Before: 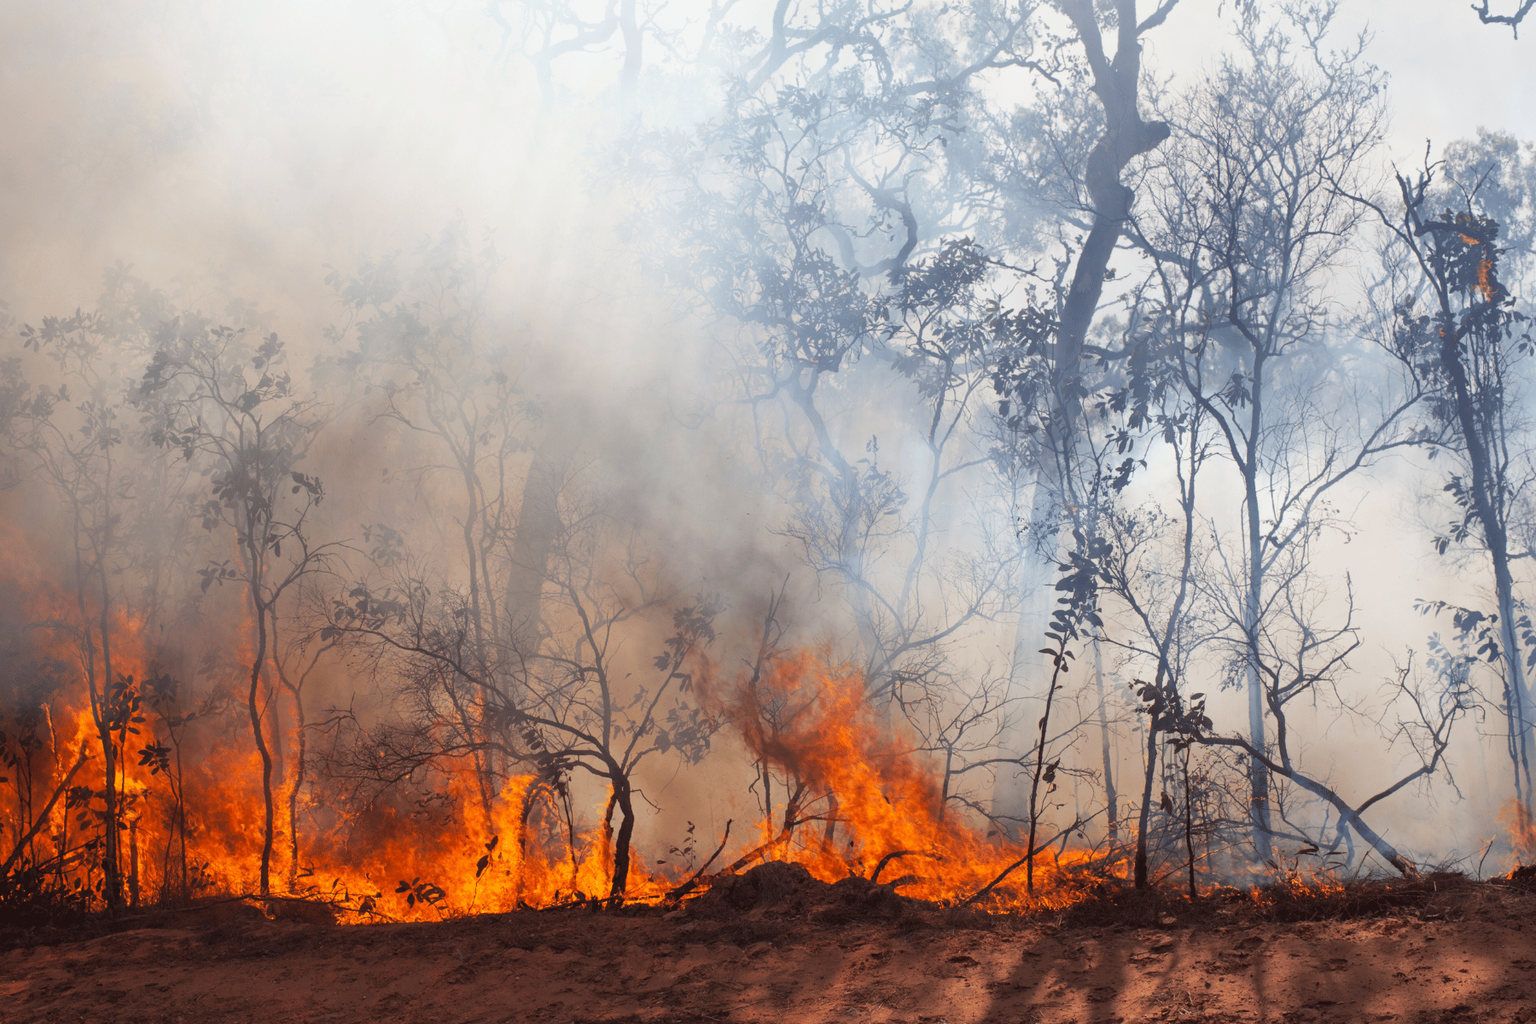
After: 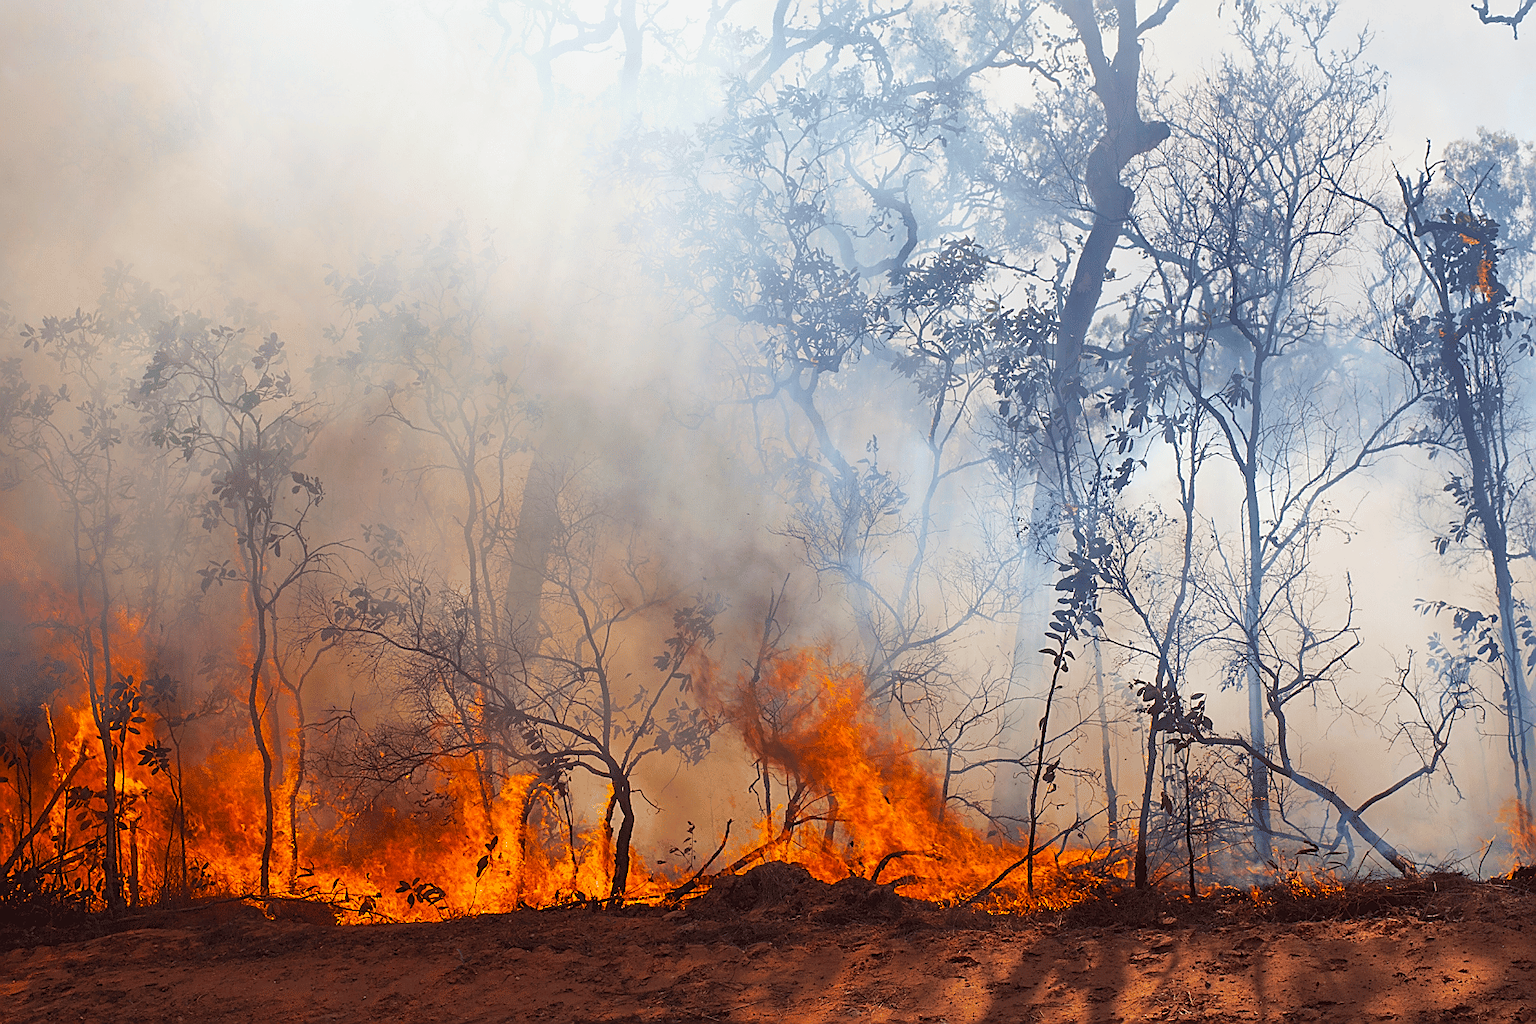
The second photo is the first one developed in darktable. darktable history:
sharpen: radius 1.4, amount 1.25, threshold 0.7
color balance rgb: perceptual saturation grading › global saturation 25%, global vibrance 20%
